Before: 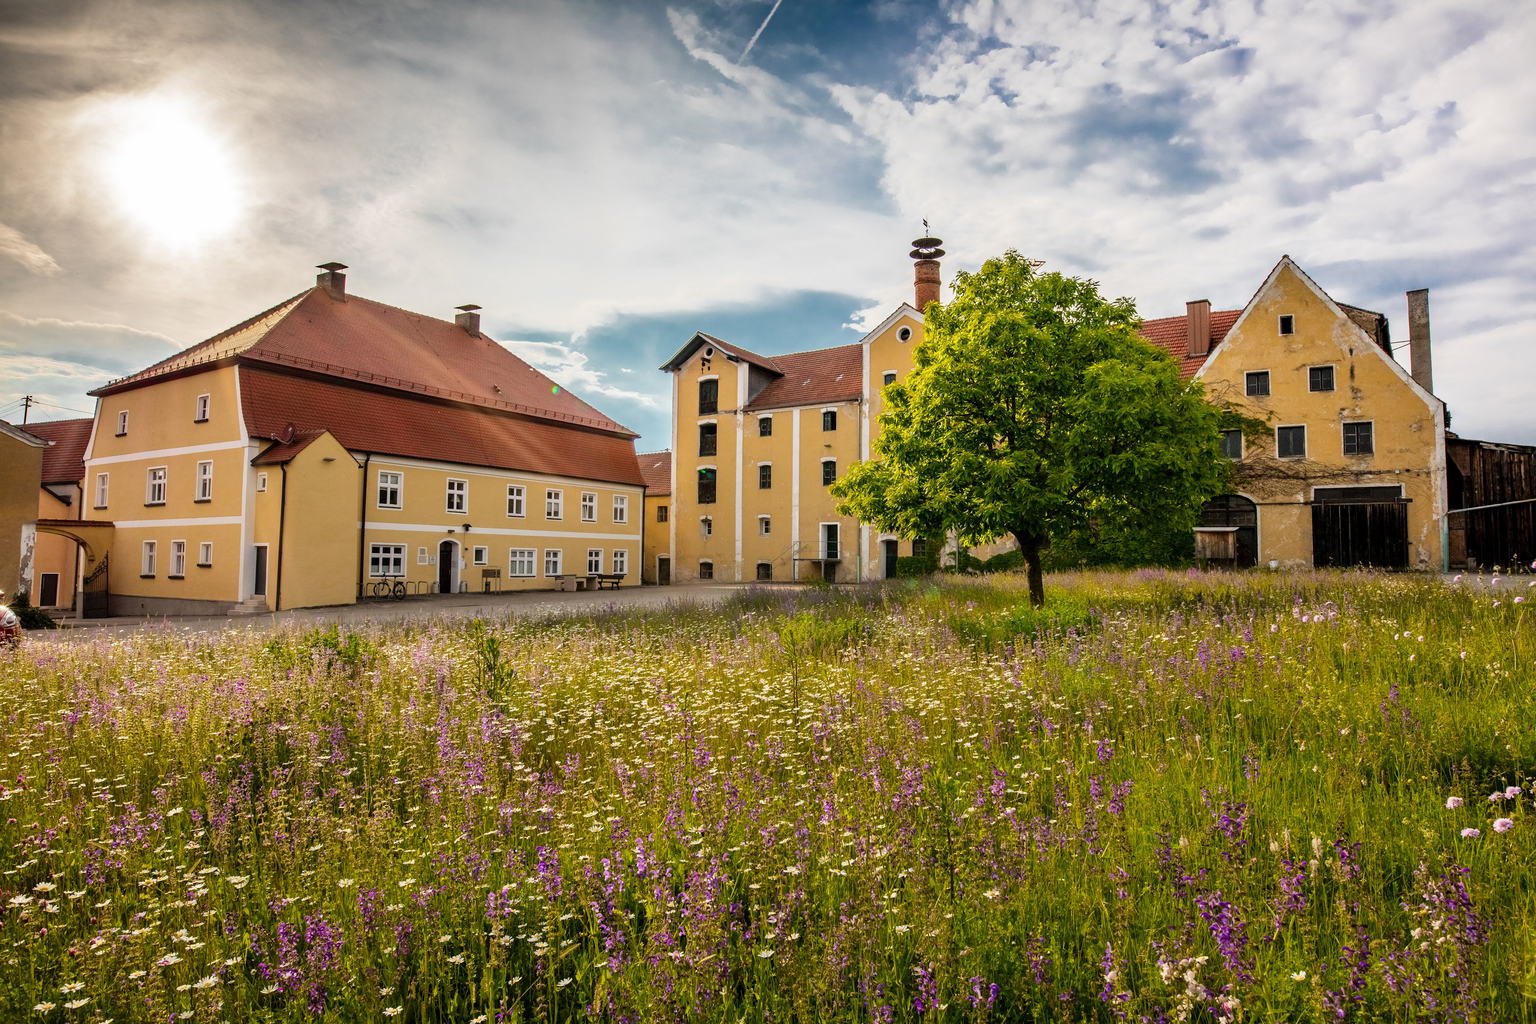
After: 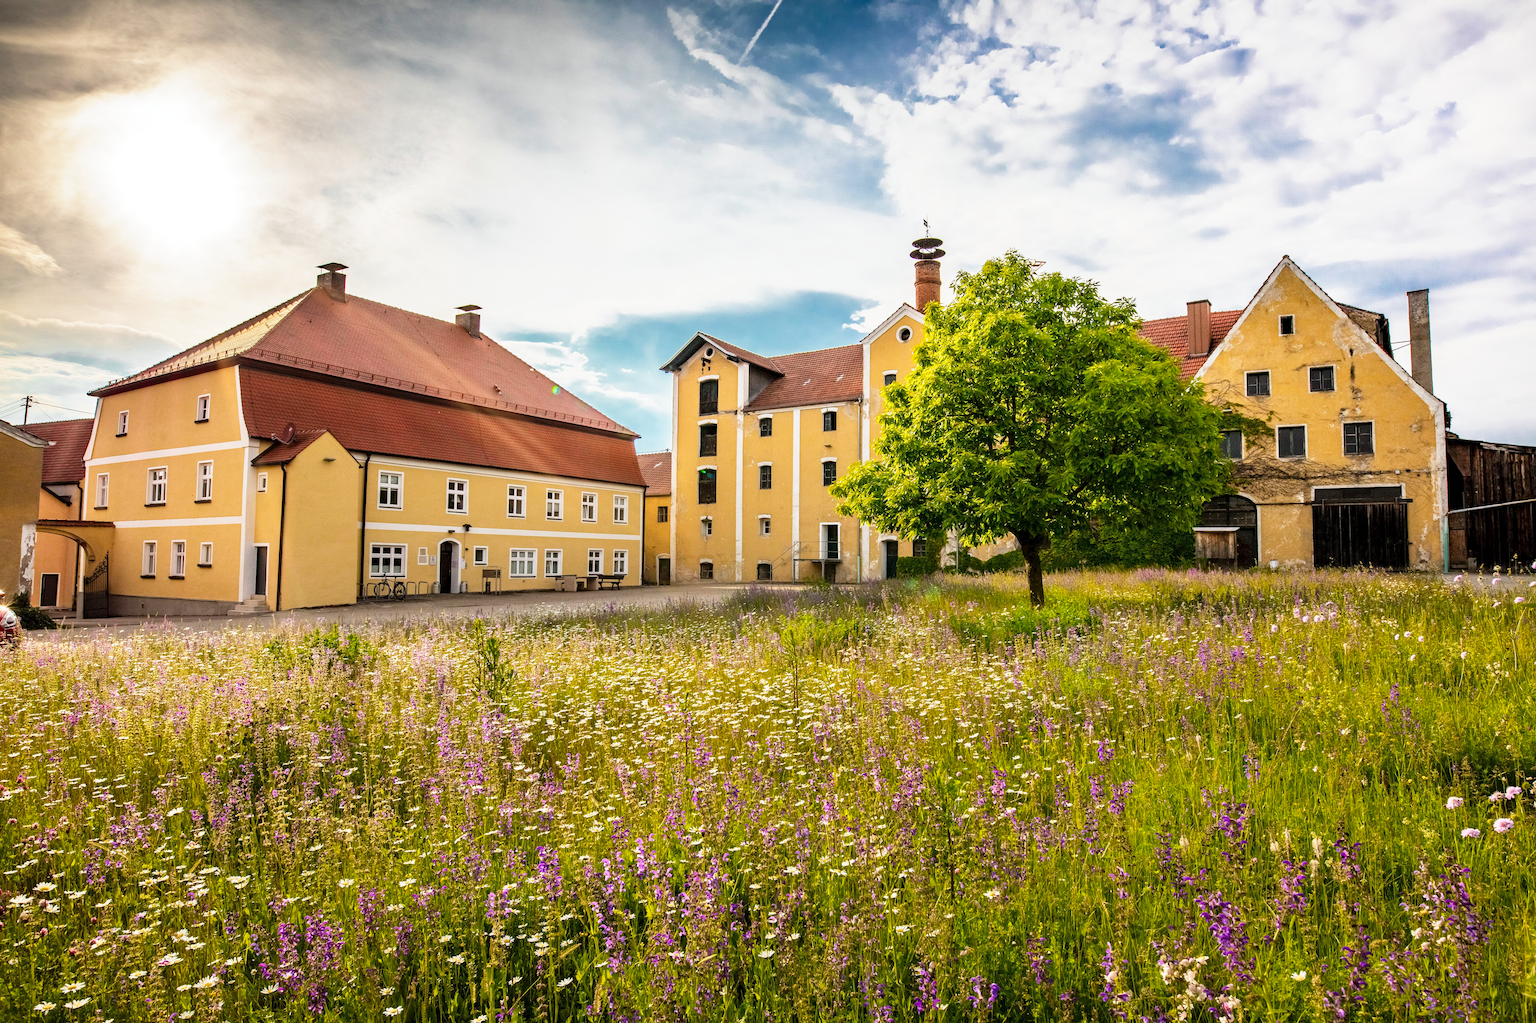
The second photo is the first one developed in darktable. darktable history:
color correction: highlights a* -0.182, highlights b* -0.124
haze removal: compatibility mode true, adaptive false
base curve: curves: ch0 [(0, 0) (0.579, 0.807) (1, 1)], preserve colors none
